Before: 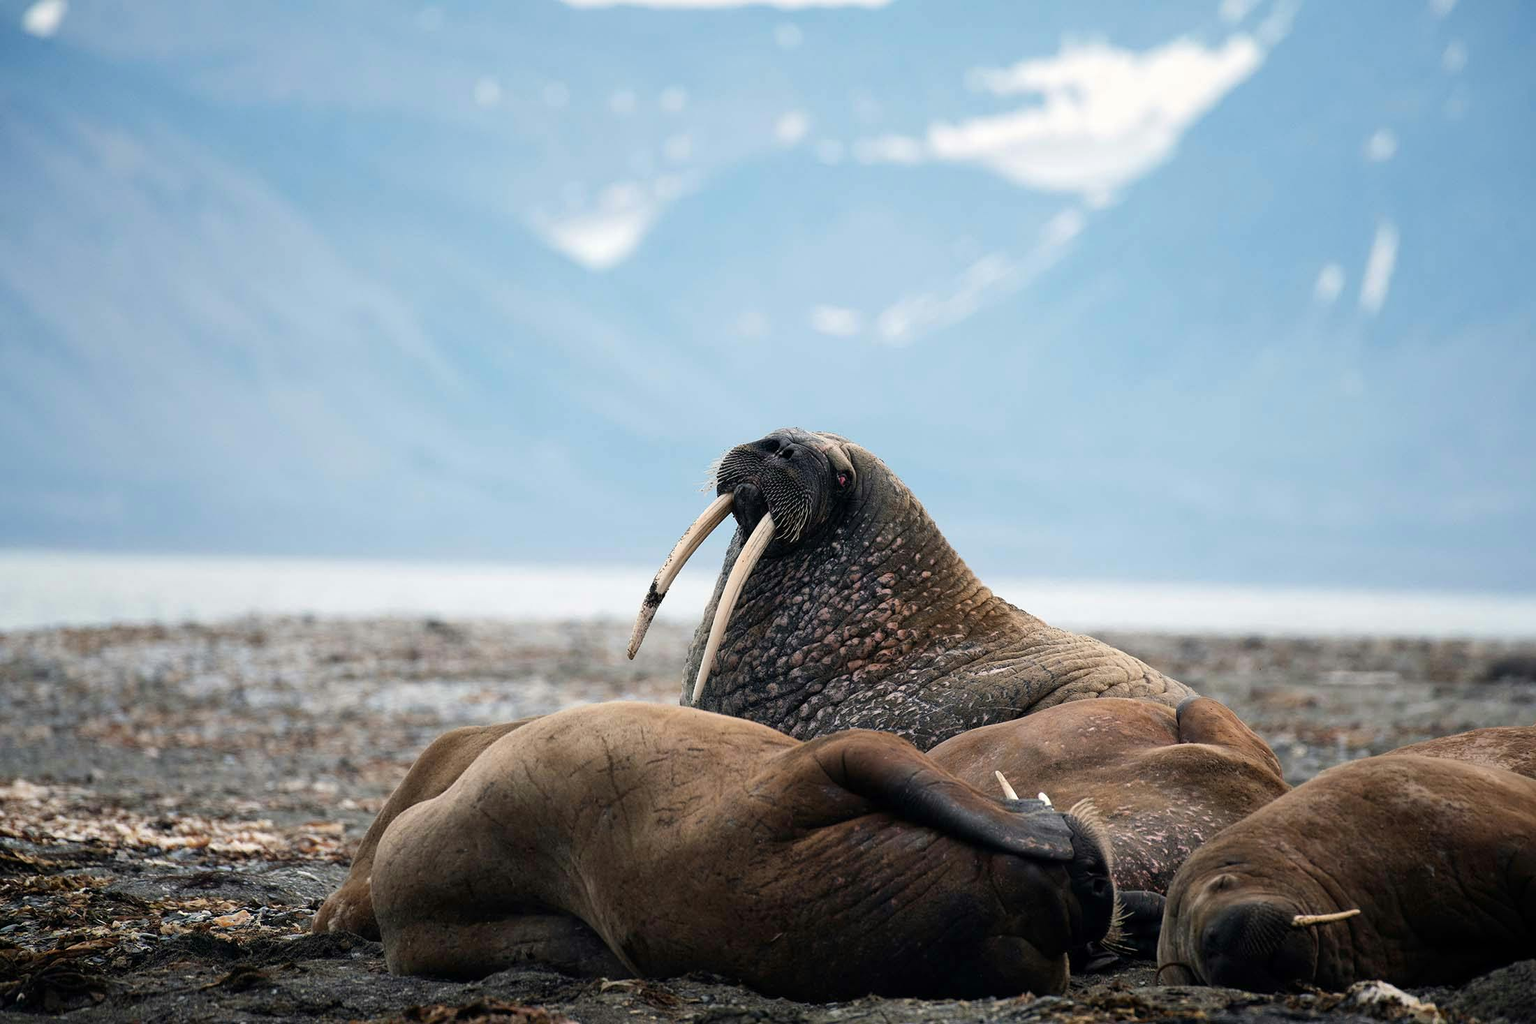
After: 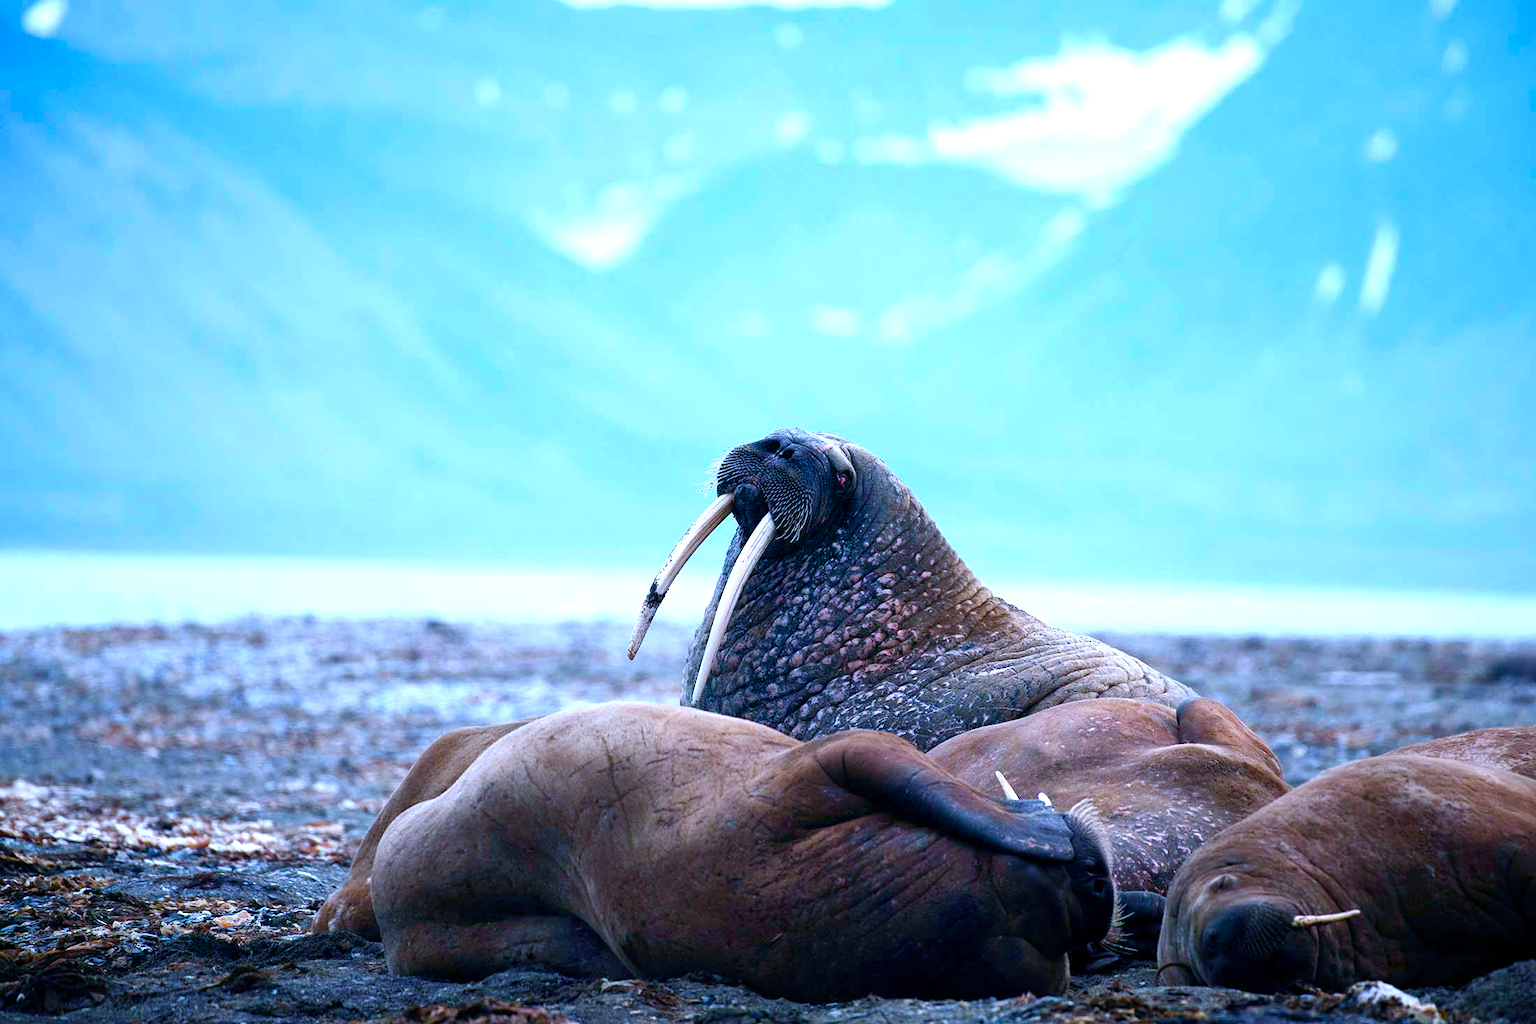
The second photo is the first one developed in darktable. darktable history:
color balance rgb: linear chroma grading › shadows -2.2%, linear chroma grading › highlights -15%, linear chroma grading › global chroma -10%, linear chroma grading › mid-tones -10%, perceptual saturation grading › global saturation 45%, perceptual saturation grading › highlights -50%, perceptual saturation grading › shadows 30%, perceptual brilliance grading › global brilliance 18%, global vibrance 45%
color calibration: illuminant as shot in camera, adaptation linear Bradford (ICC v4), x 0.406, y 0.405, temperature 3570.35 K, saturation algorithm version 1 (2020)
